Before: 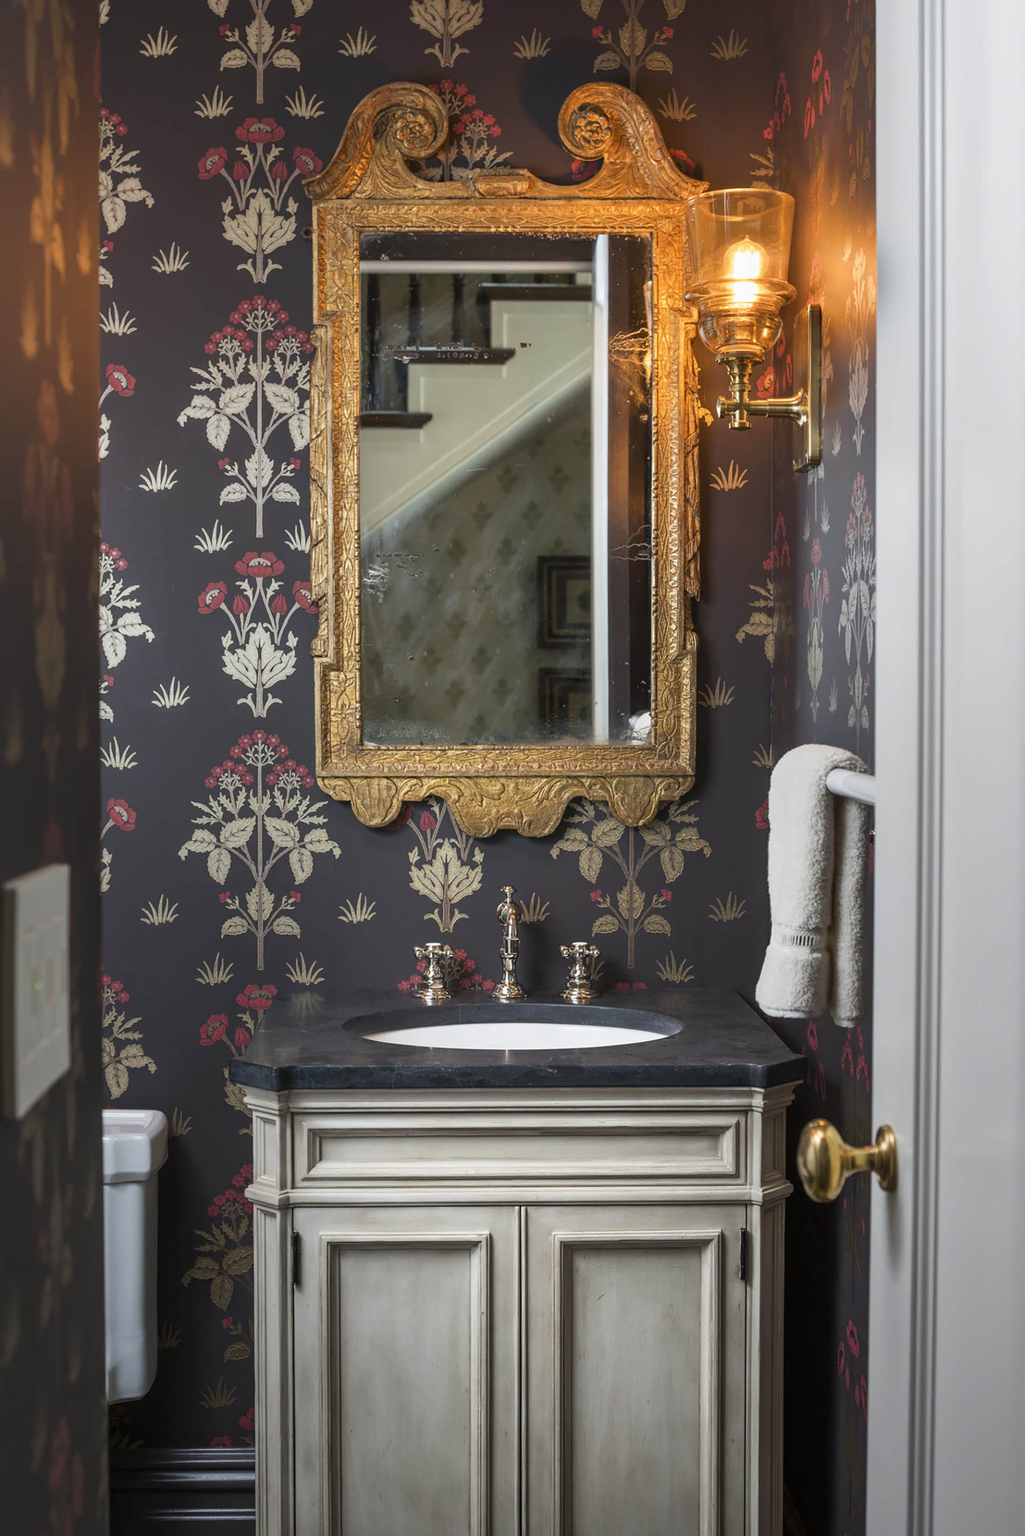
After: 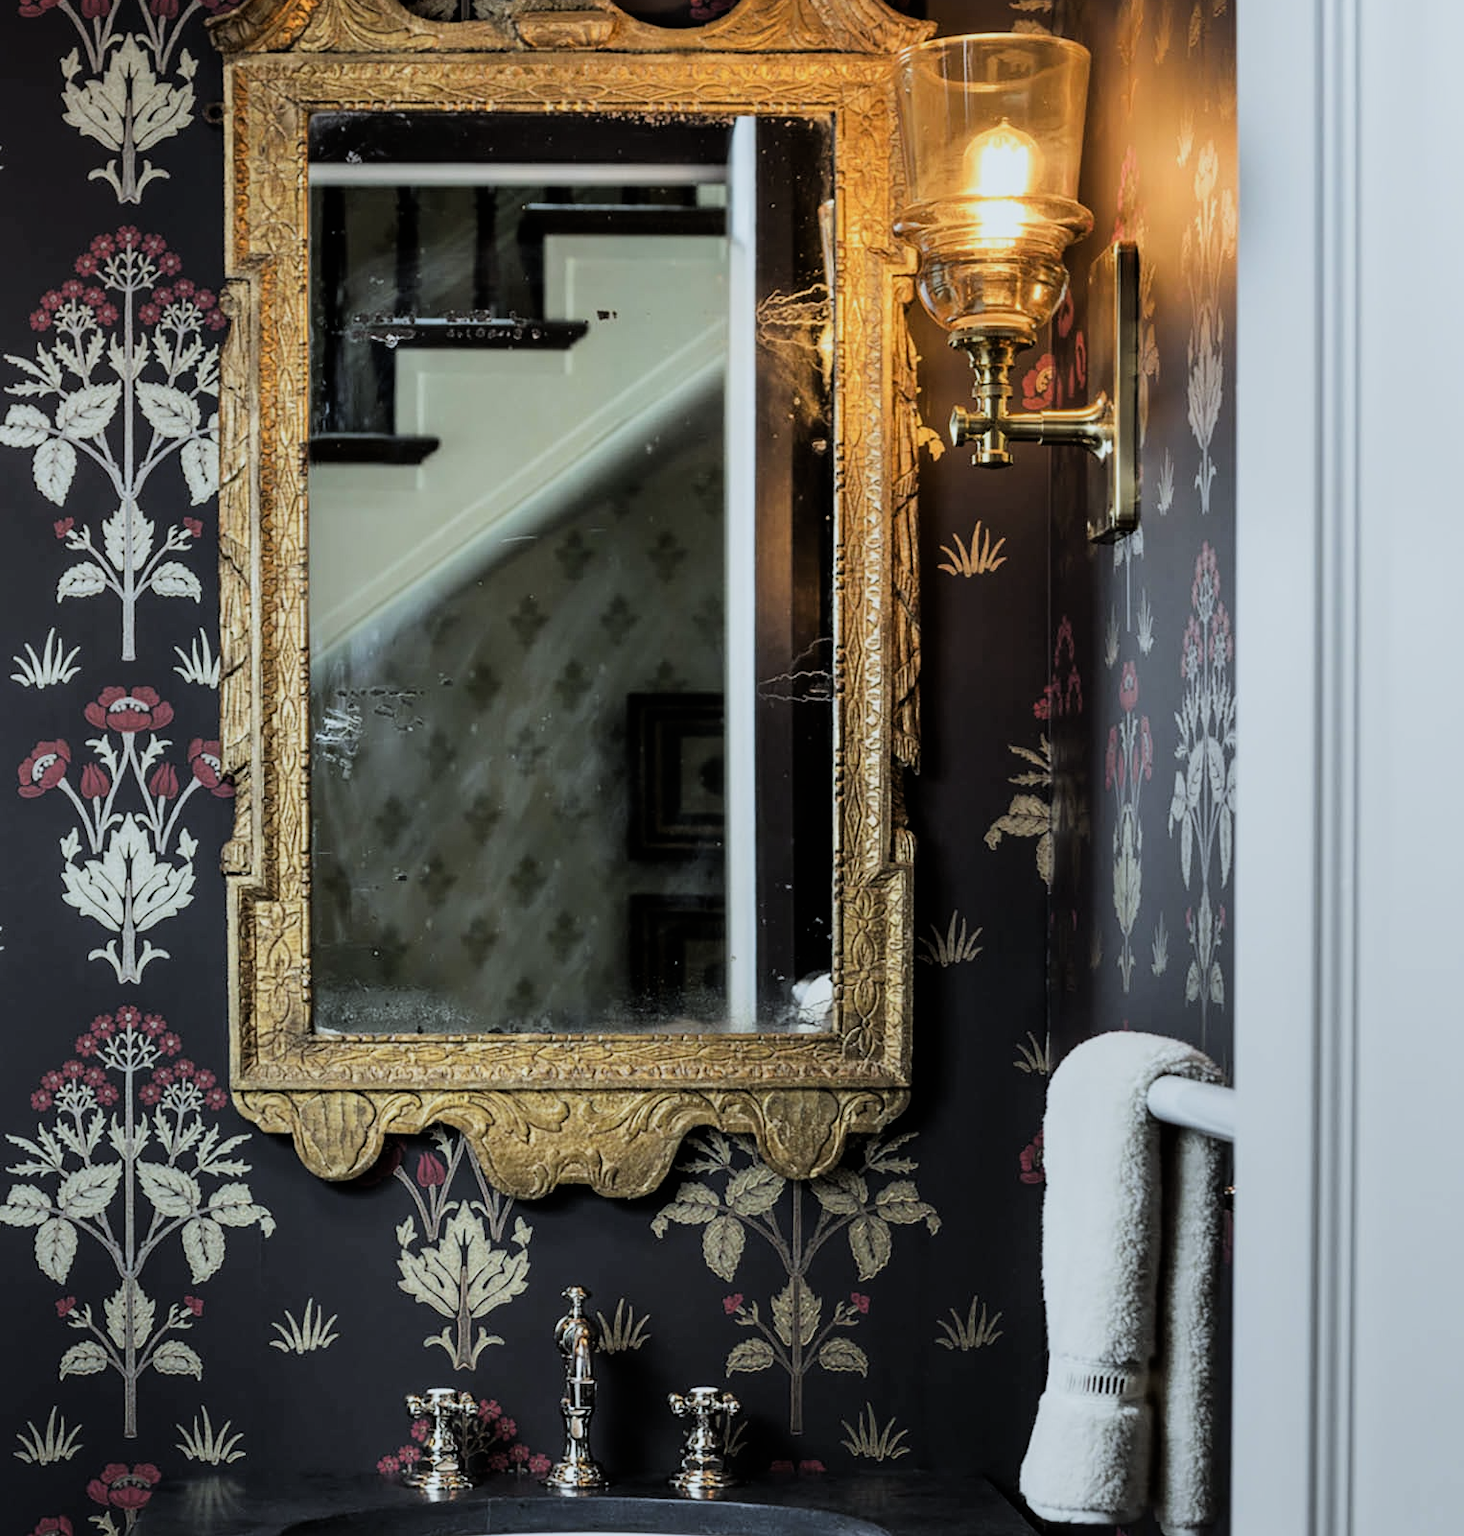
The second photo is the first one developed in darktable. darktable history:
white balance: red 0.925, blue 1.046
crop: left 18.38%, top 11.092%, right 2.134%, bottom 33.217%
filmic rgb: black relative exposure -5 EV, hardness 2.88, contrast 1.4, highlights saturation mix -30%
